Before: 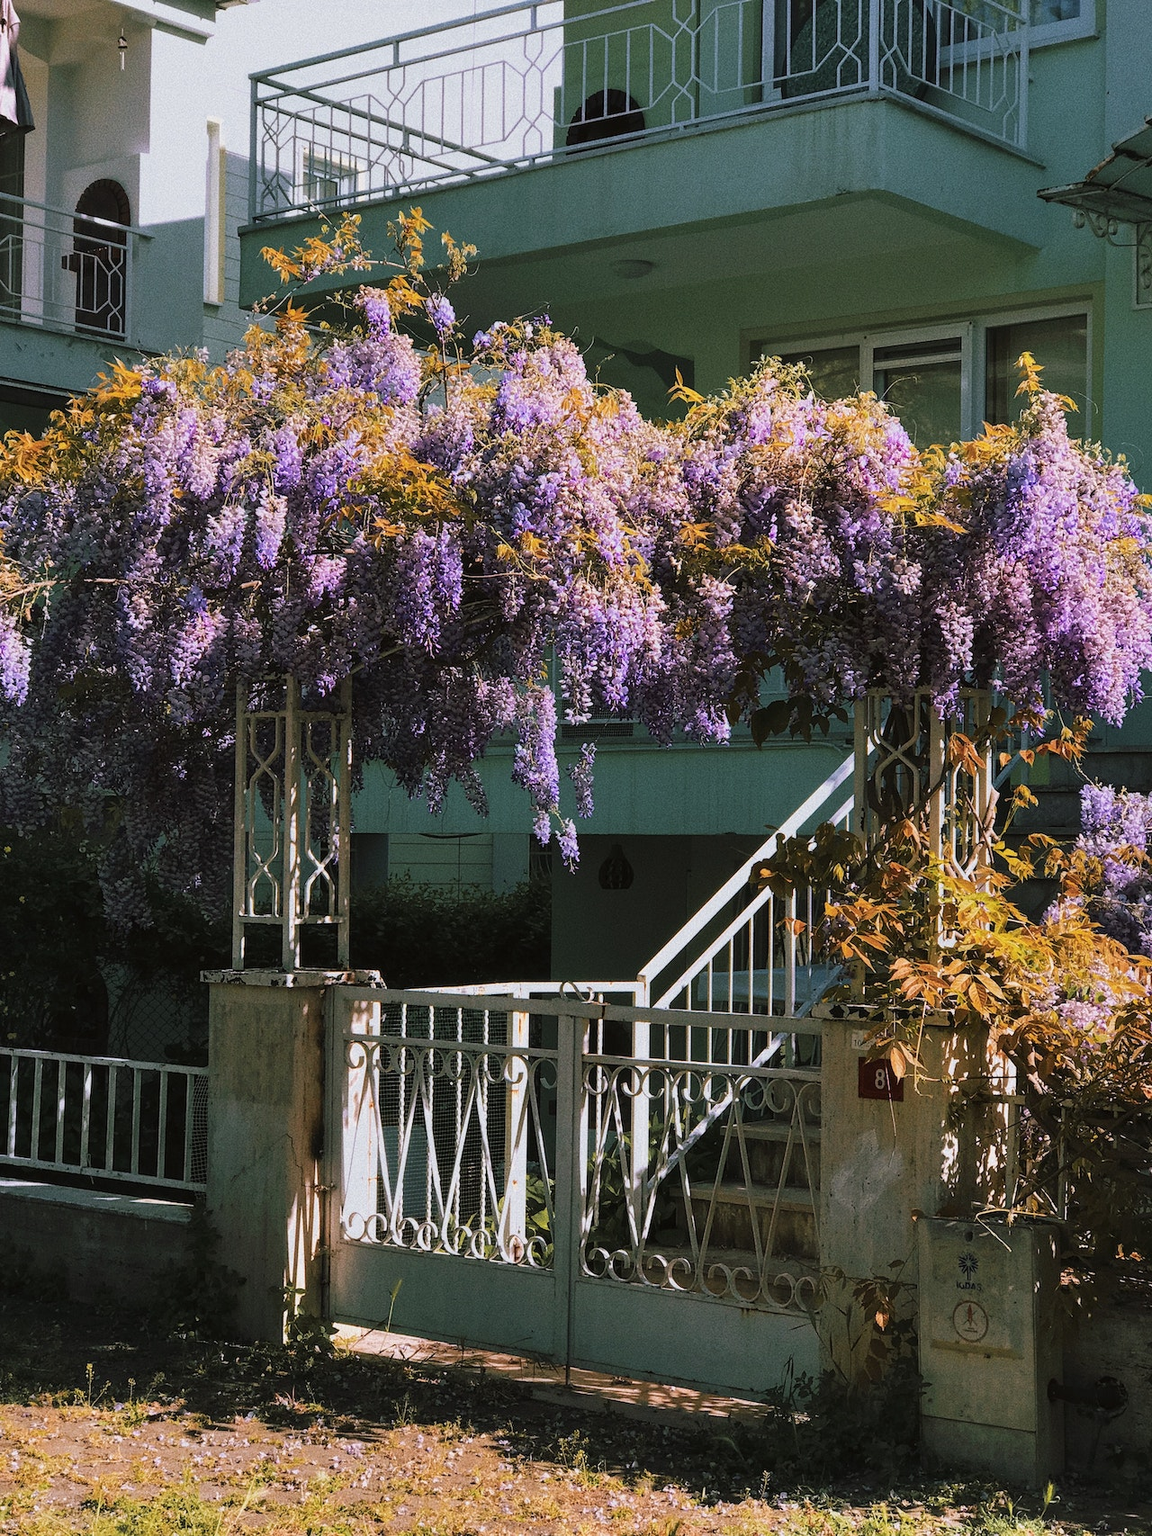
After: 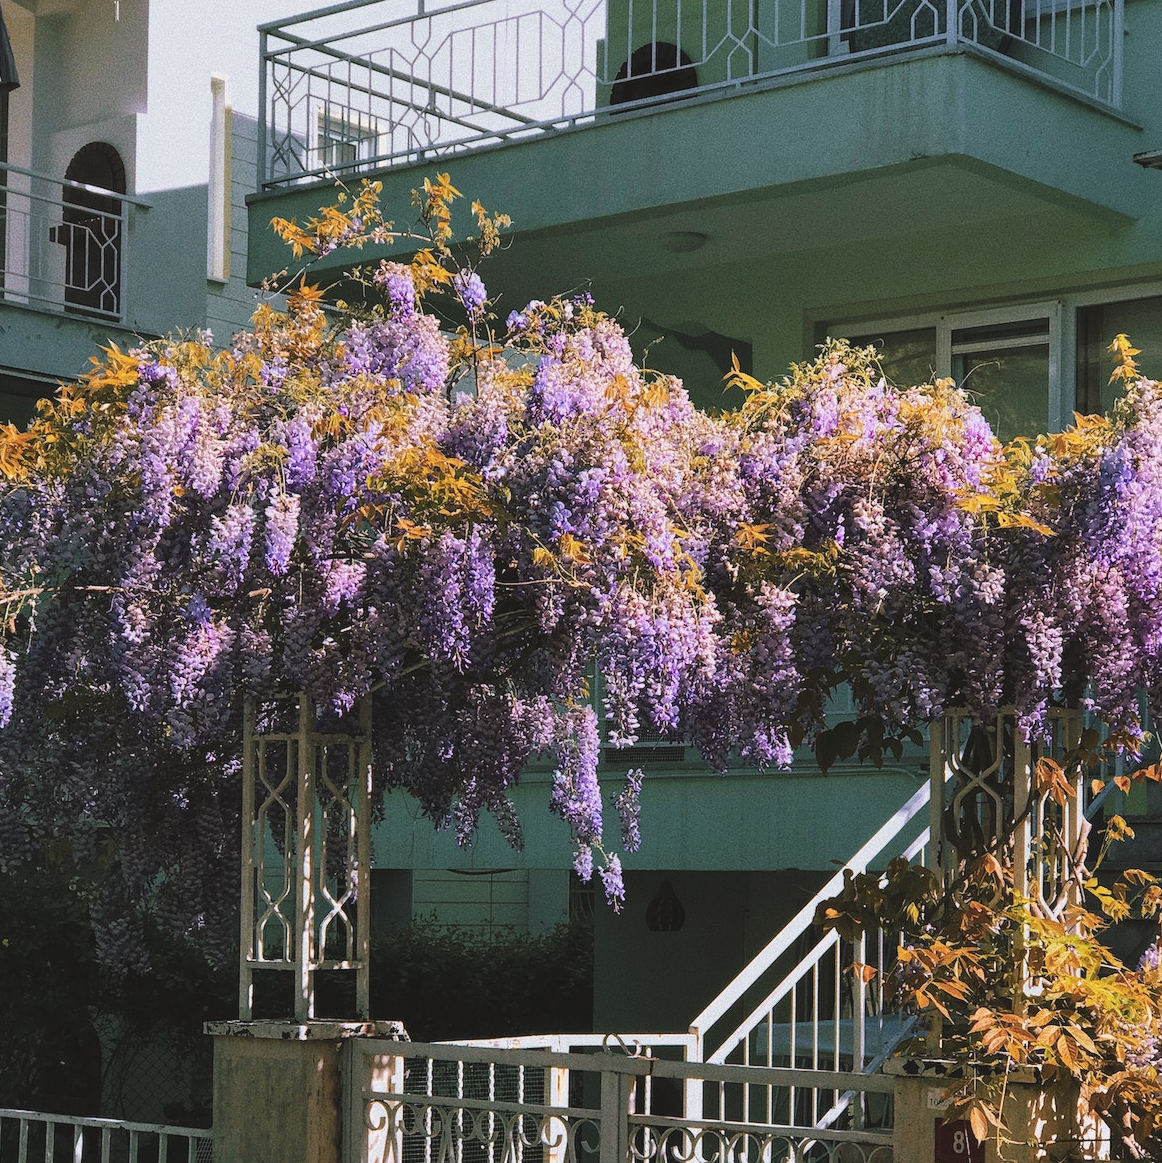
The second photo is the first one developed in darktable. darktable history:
exposure: black level correction -0.006, exposure 0.068 EV, compensate highlight preservation false
crop: left 1.512%, top 3.373%, right 7.655%, bottom 28.446%
